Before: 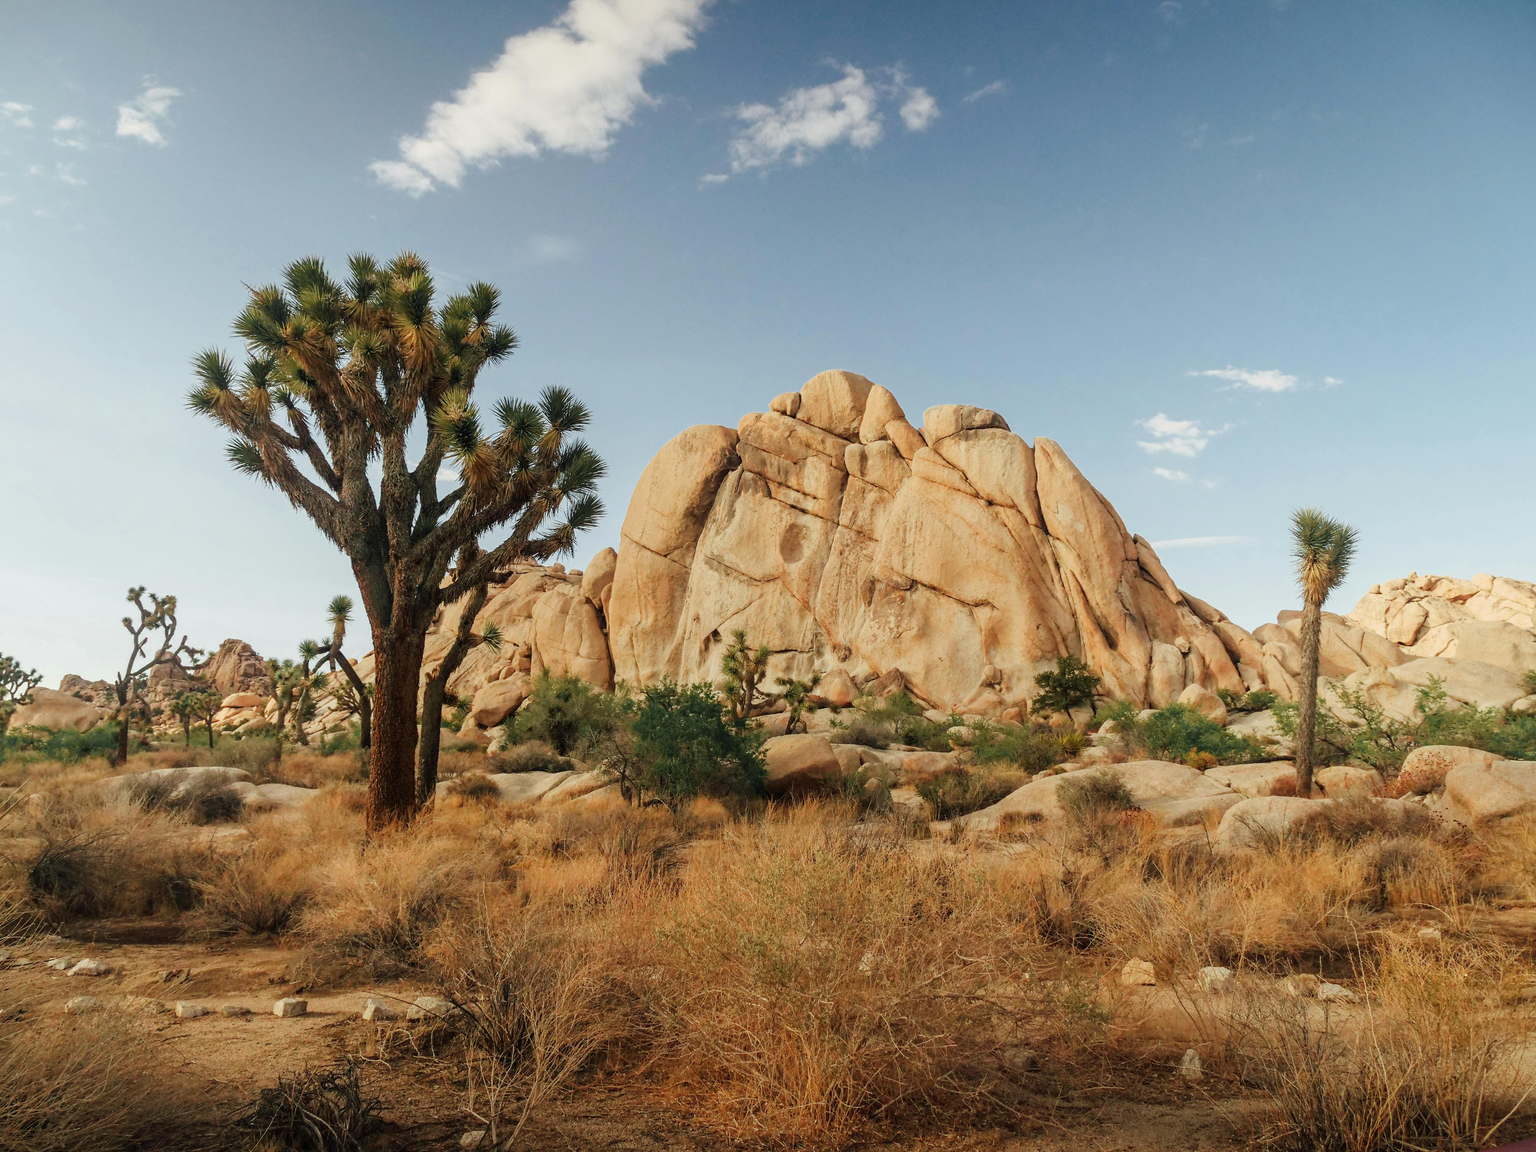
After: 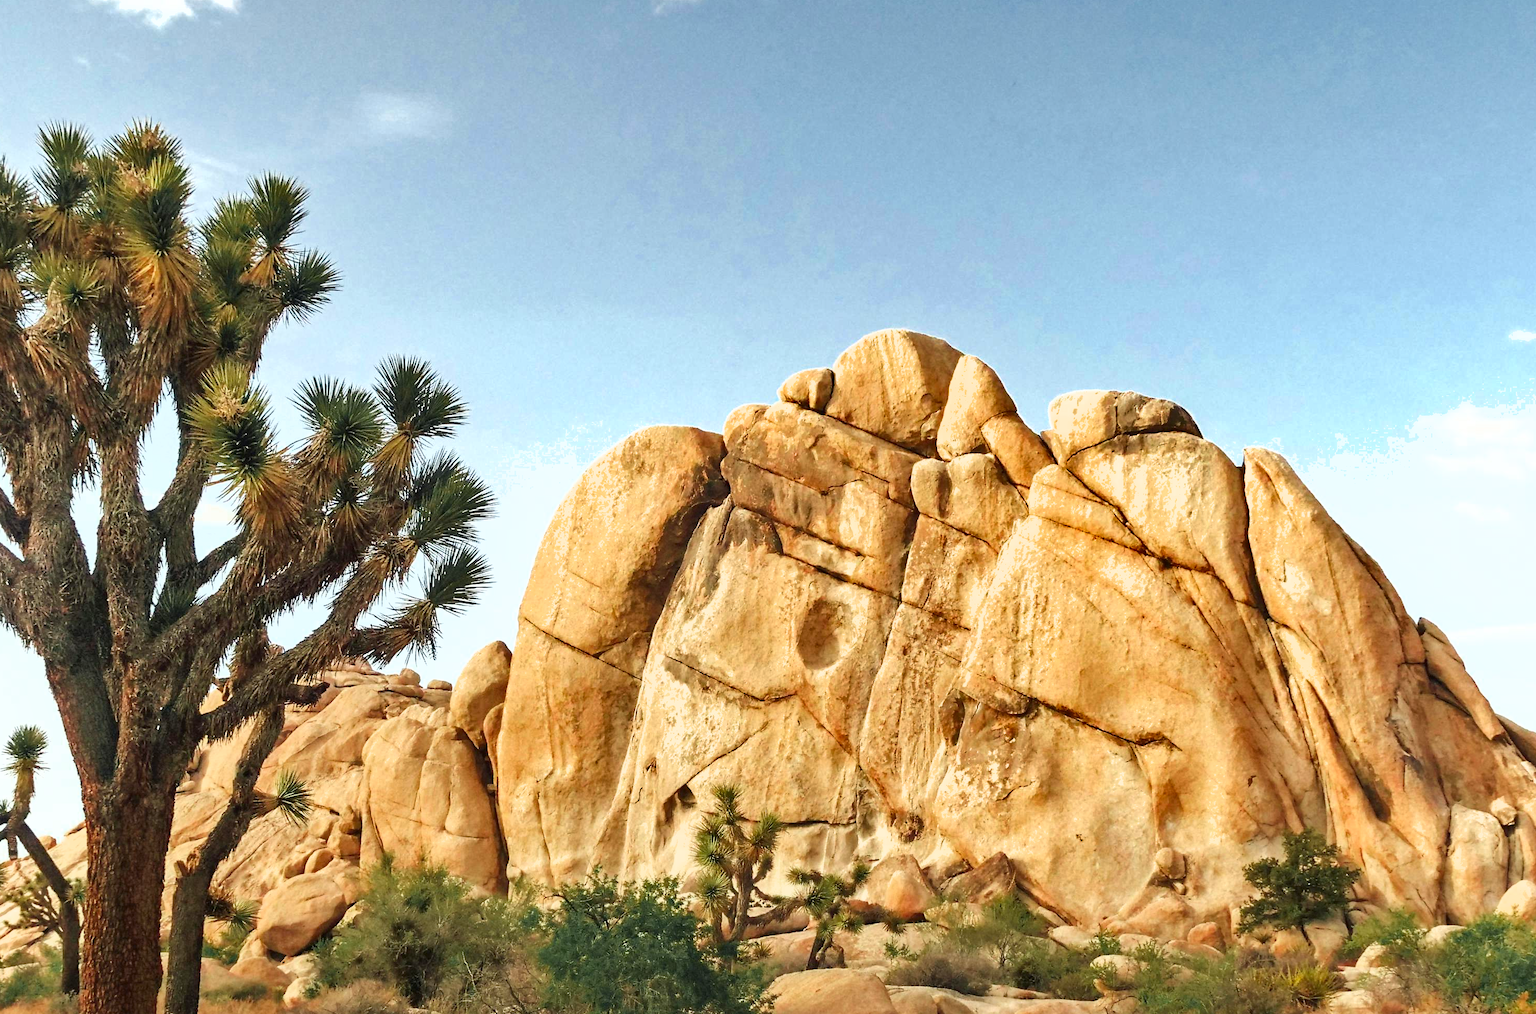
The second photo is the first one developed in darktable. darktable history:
crop: left 21.206%, top 15.82%, right 21.799%, bottom 33.953%
exposure: black level correction 0, exposure 0.93 EV, compensate highlight preservation false
color zones: curves: ch0 [(0, 0.444) (0.143, 0.442) (0.286, 0.441) (0.429, 0.441) (0.571, 0.441) (0.714, 0.441) (0.857, 0.442) (1, 0.444)]
shadows and highlights: soften with gaussian
base curve: preserve colors none
